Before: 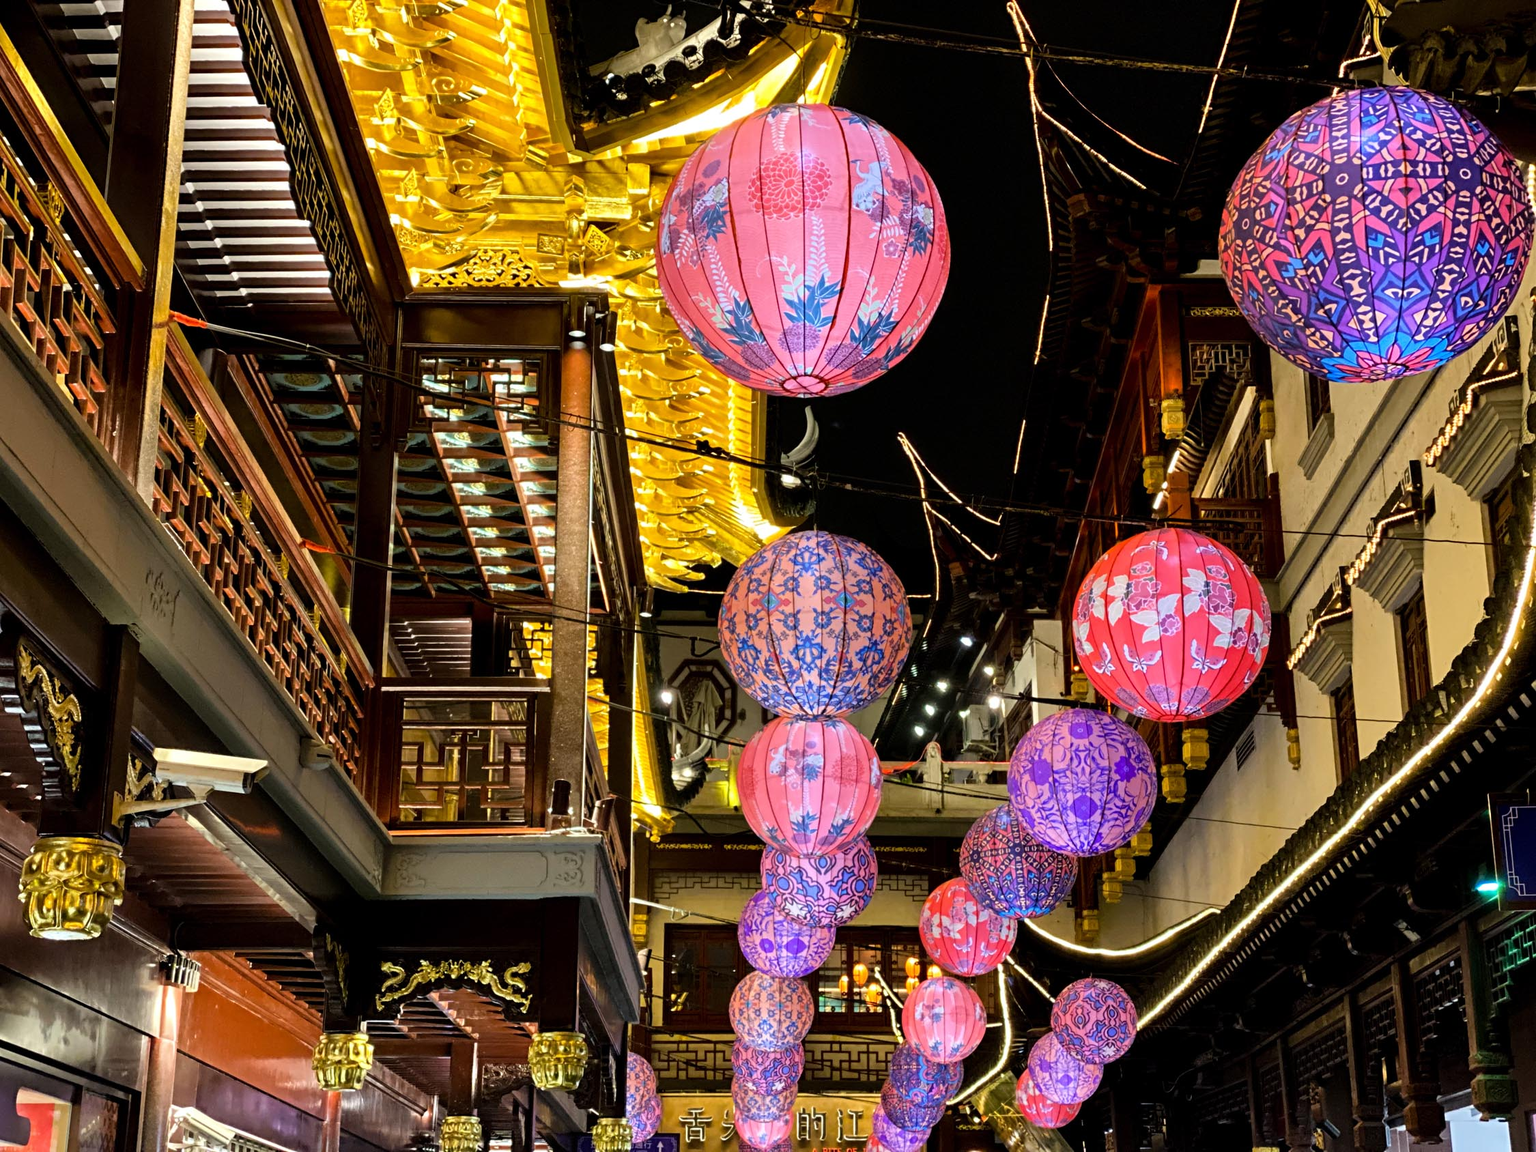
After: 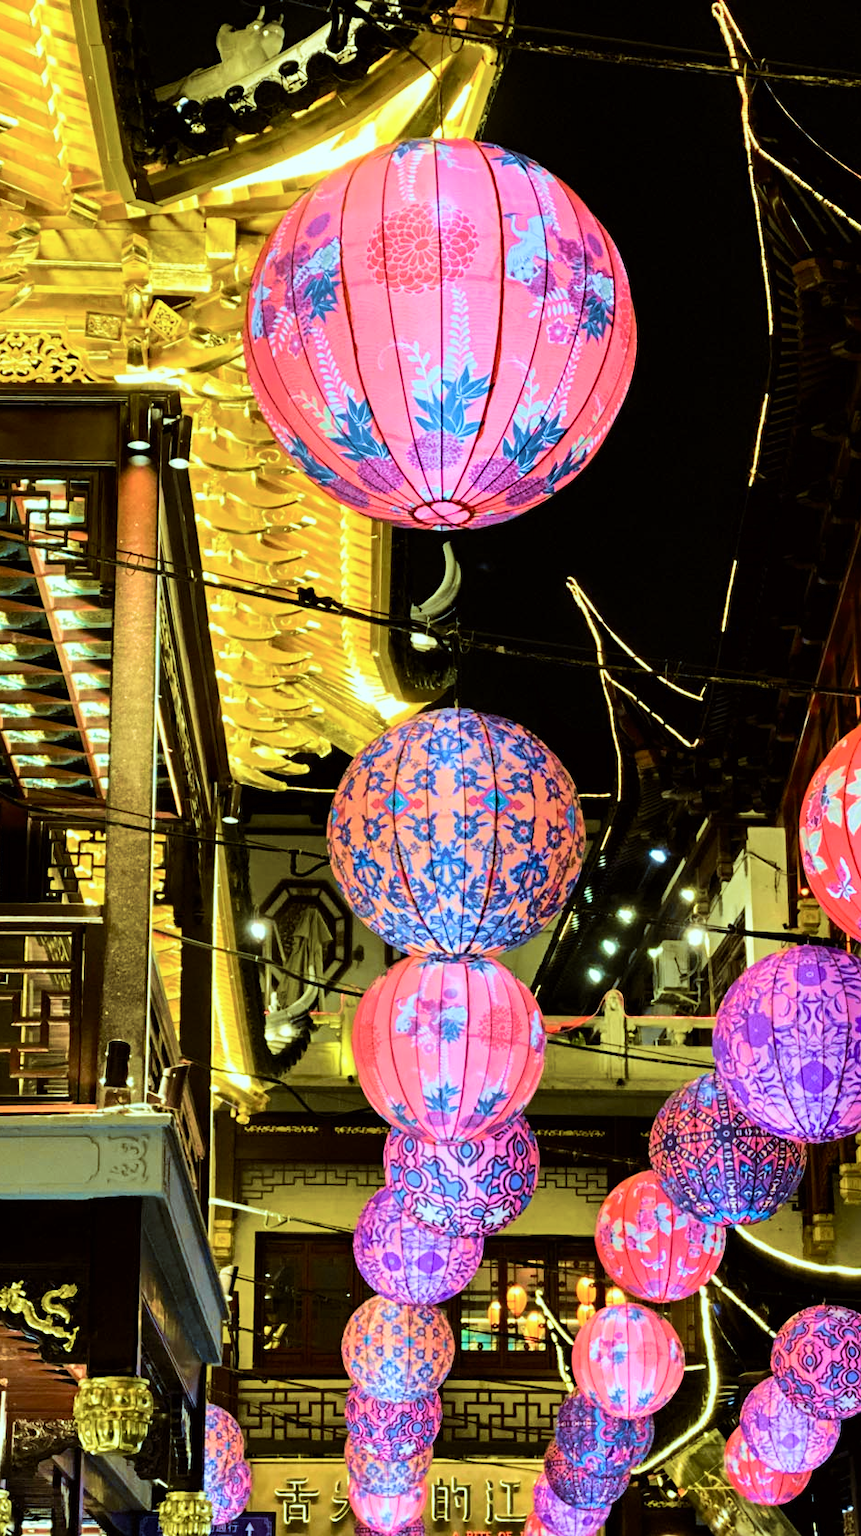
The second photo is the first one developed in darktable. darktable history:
color correction: highlights a* -12.12, highlights b* -15.68
crop: left 30.805%, right 27.108%
velvia: strength 75%
color balance rgb: highlights gain › chroma 3.099%, highlights gain › hue 76.52°, perceptual saturation grading › global saturation 0.843%, global vibrance 0.26%
tone curve: curves: ch0 [(0, 0) (0.239, 0.248) (0.508, 0.606) (0.828, 0.878) (1, 1)]; ch1 [(0, 0) (0.401, 0.42) (0.45, 0.464) (0.492, 0.498) (0.511, 0.507) (0.561, 0.549) (0.688, 0.726) (1, 1)]; ch2 [(0, 0) (0.411, 0.433) (0.5, 0.504) (0.545, 0.574) (1, 1)], color space Lab, independent channels, preserve colors none
